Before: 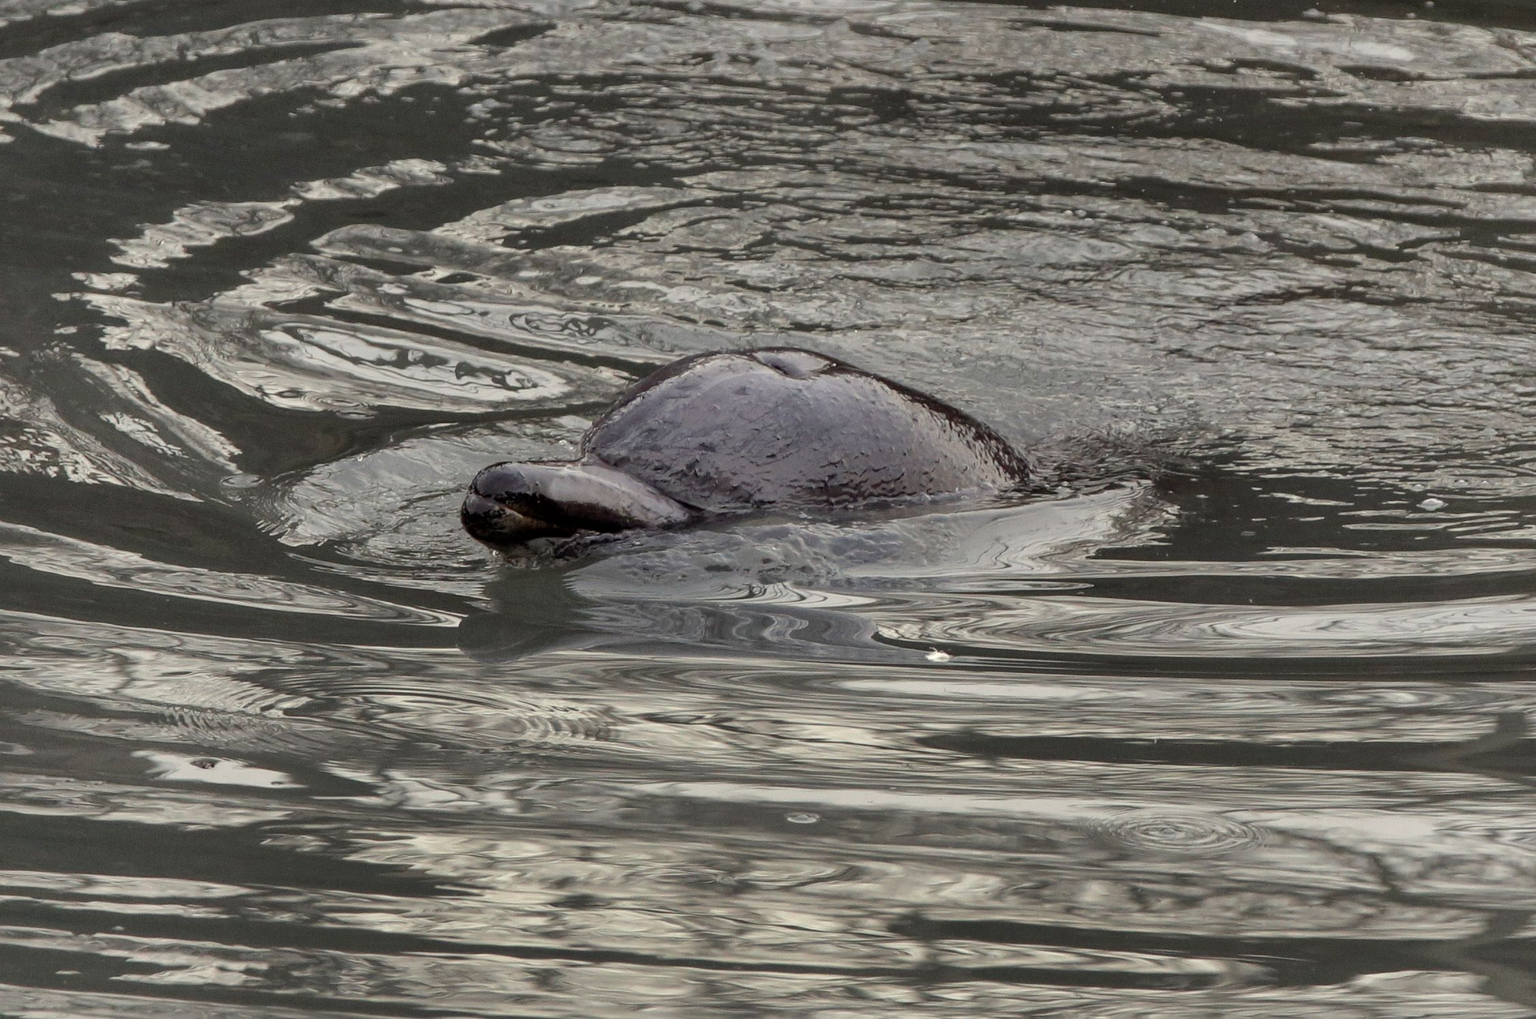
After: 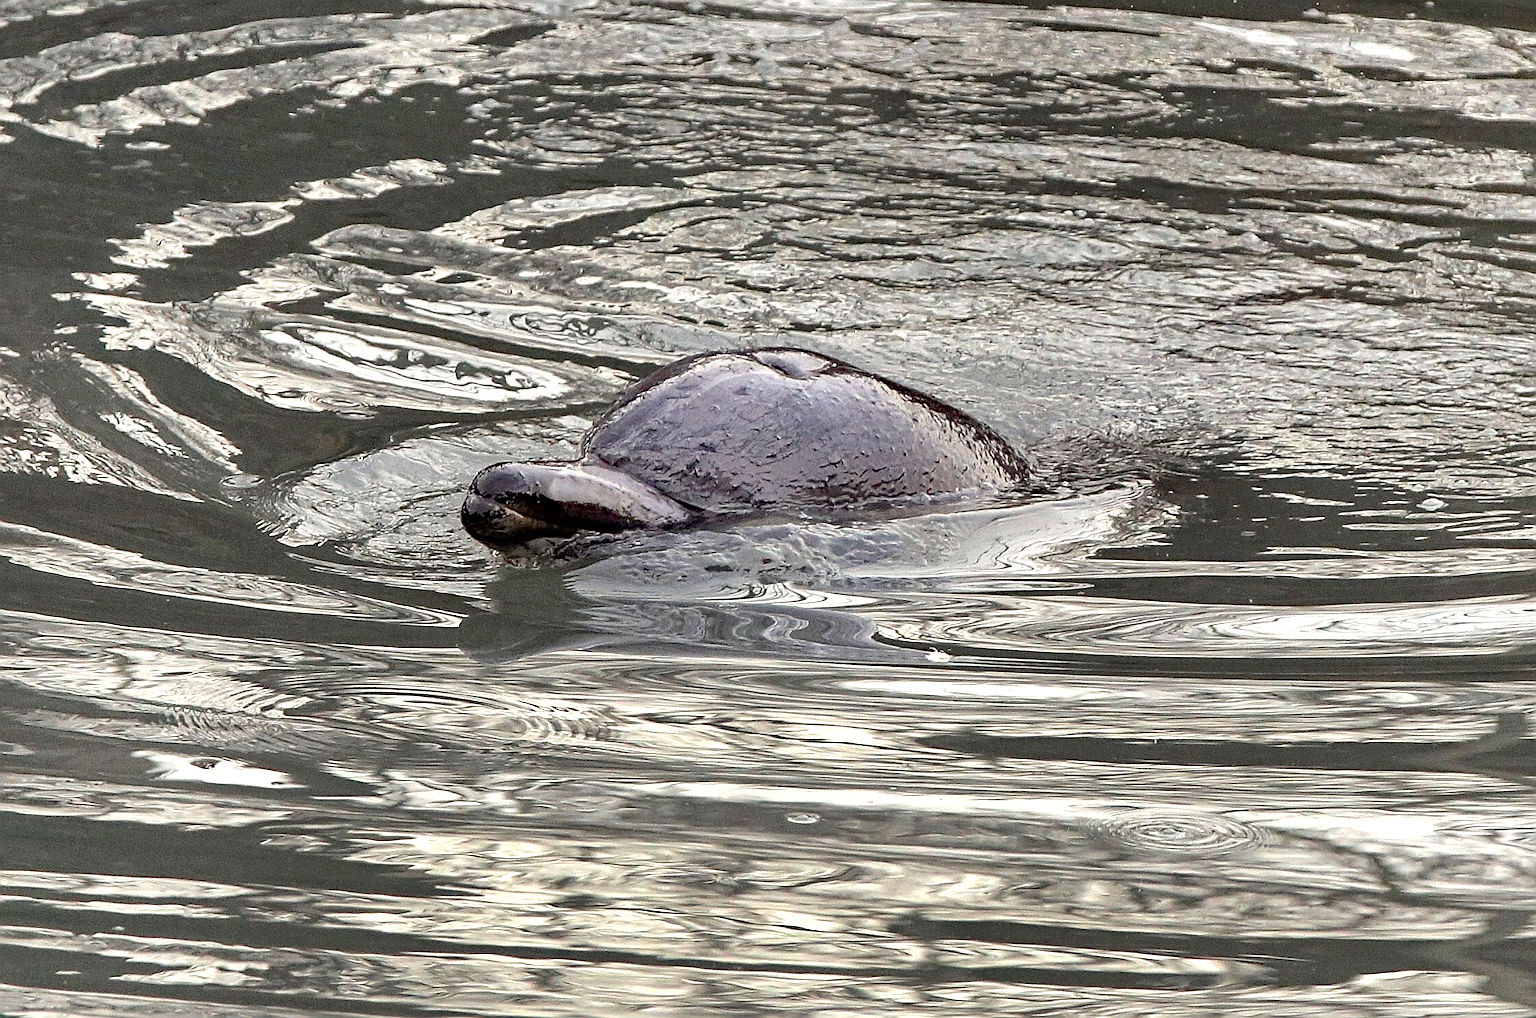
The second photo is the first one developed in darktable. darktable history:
exposure: black level correction 0, exposure 1 EV, compensate highlight preservation false
haze removal: strength 0.3, distance 0.254, compatibility mode true, adaptive false
sharpen: radius 1.364, amount 1.256, threshold 0.794
